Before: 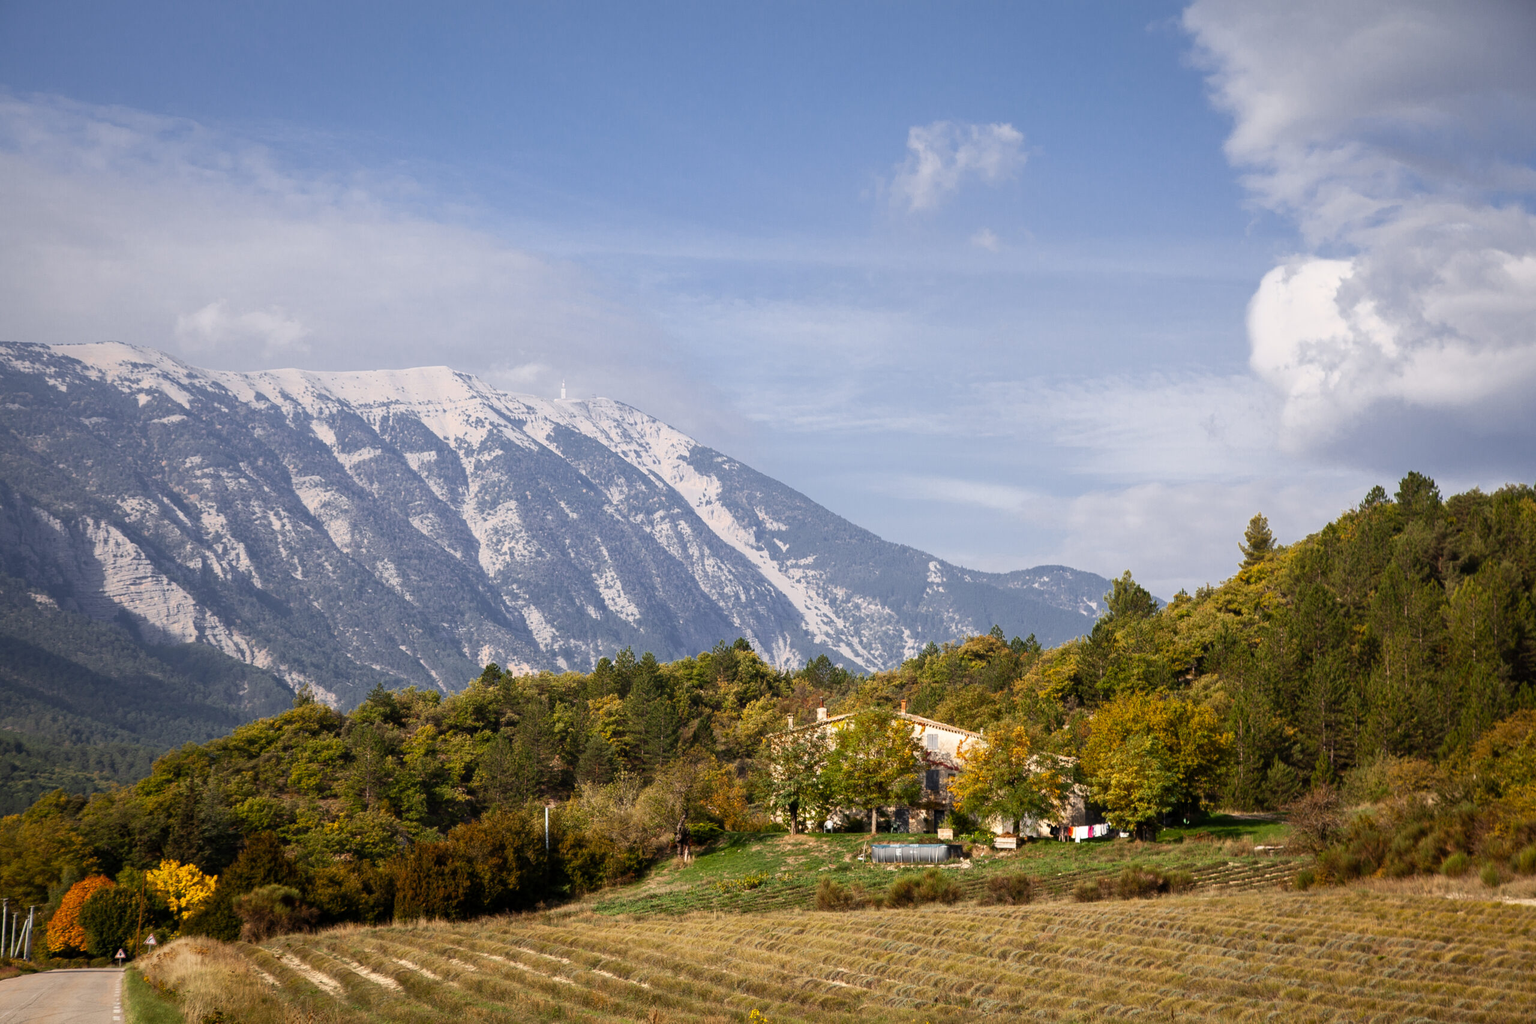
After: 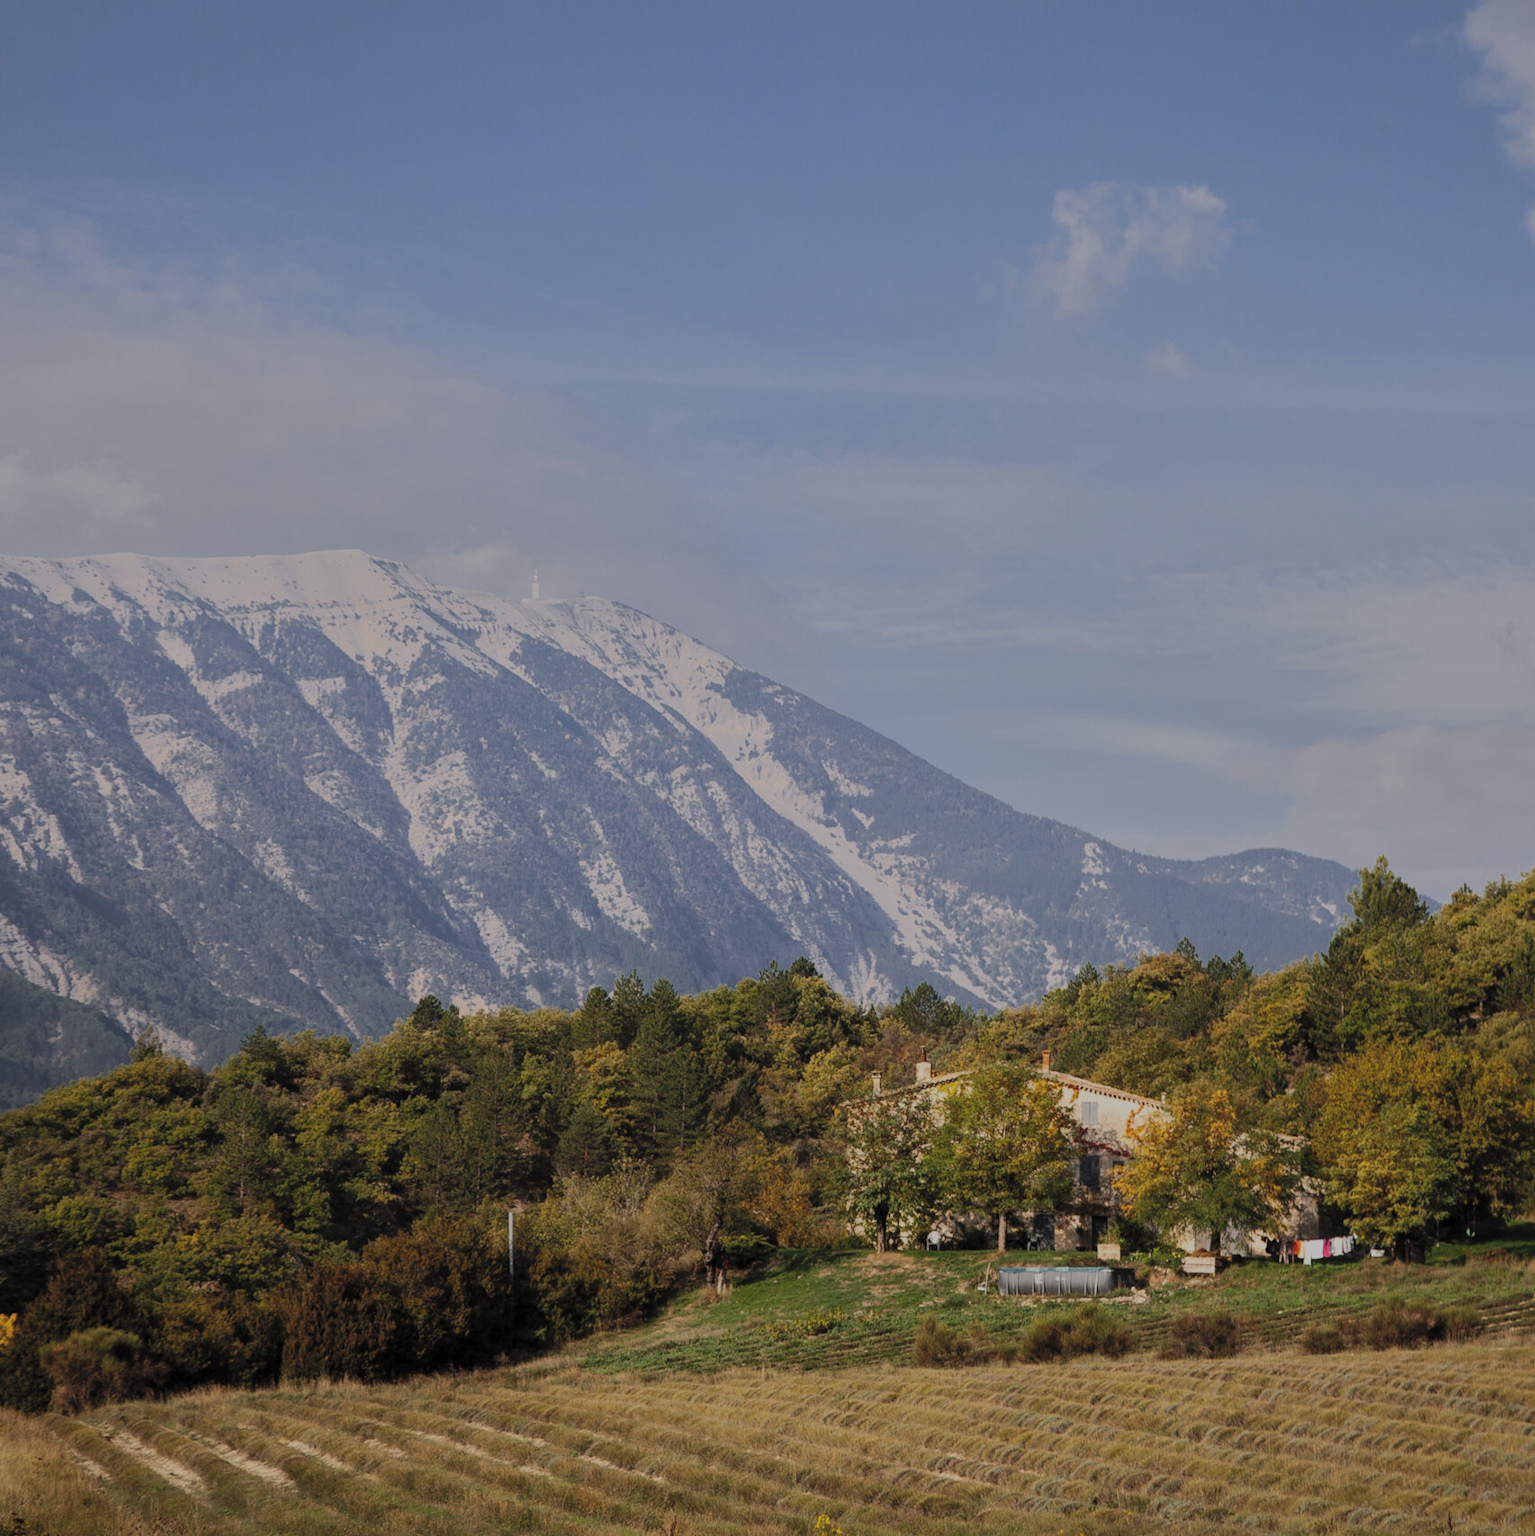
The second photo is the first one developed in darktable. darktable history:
contrast brightness saturation: contrast 0.104, brightness 0.292, saturation 0.137
crop and rotate: left 13.442%, right 19.944%
tone equalizer: -8 EV -1.96 EV, -7 EV -1.99 EV, -6 EV -2 EV, -5 EV -2 EV, -4 EV -1.99 EV, -3 EV -1.99 EV, -2 EV -1.98 EV, -1 EV -1.62 EV, +0 EV -1.97 EV
